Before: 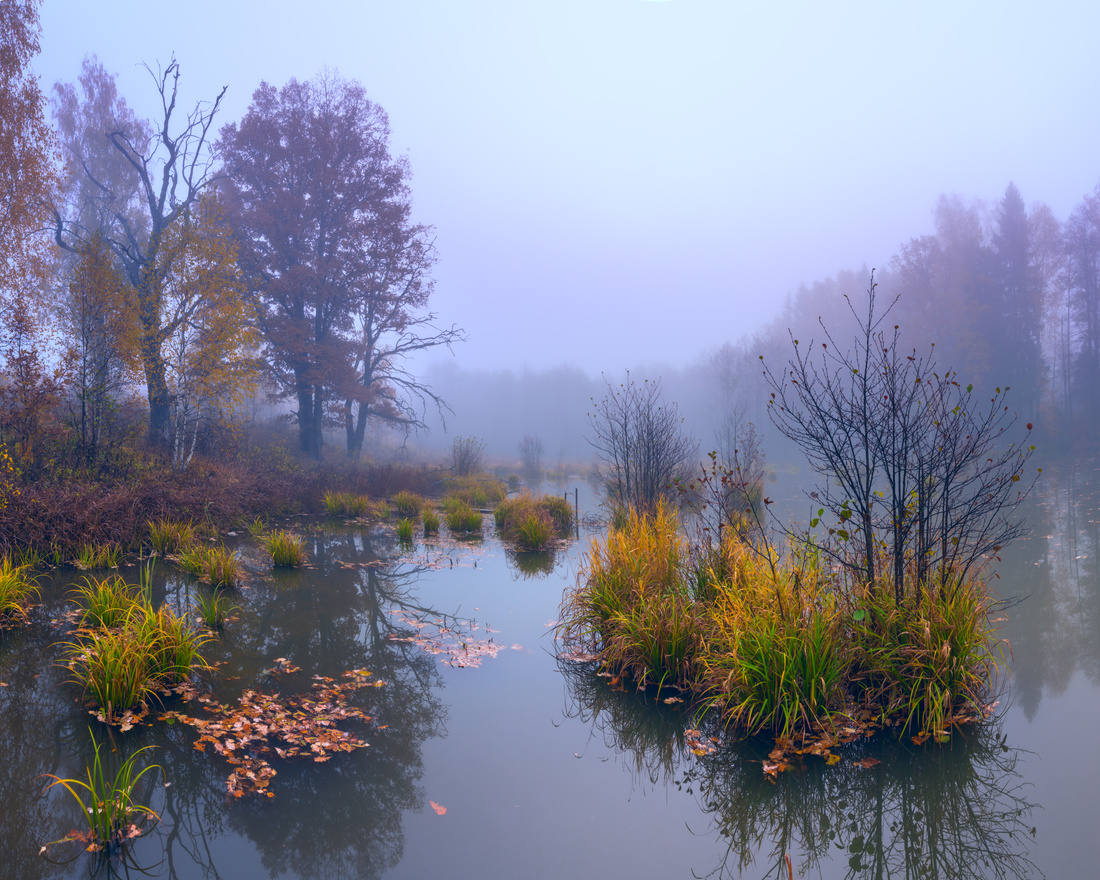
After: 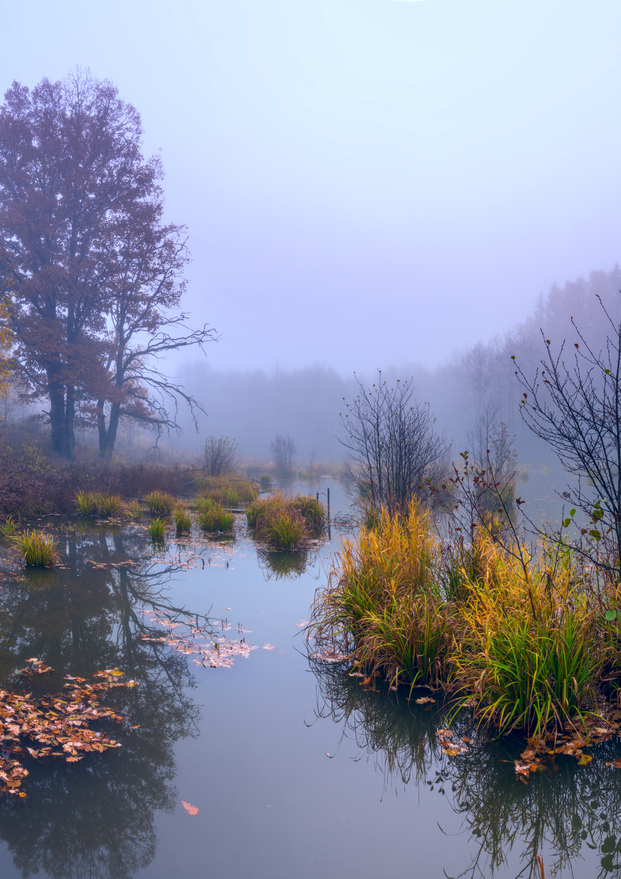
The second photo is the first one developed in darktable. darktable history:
local contrast: on, module defaults
crop and rotate: left 22.567%, right 20.975%
